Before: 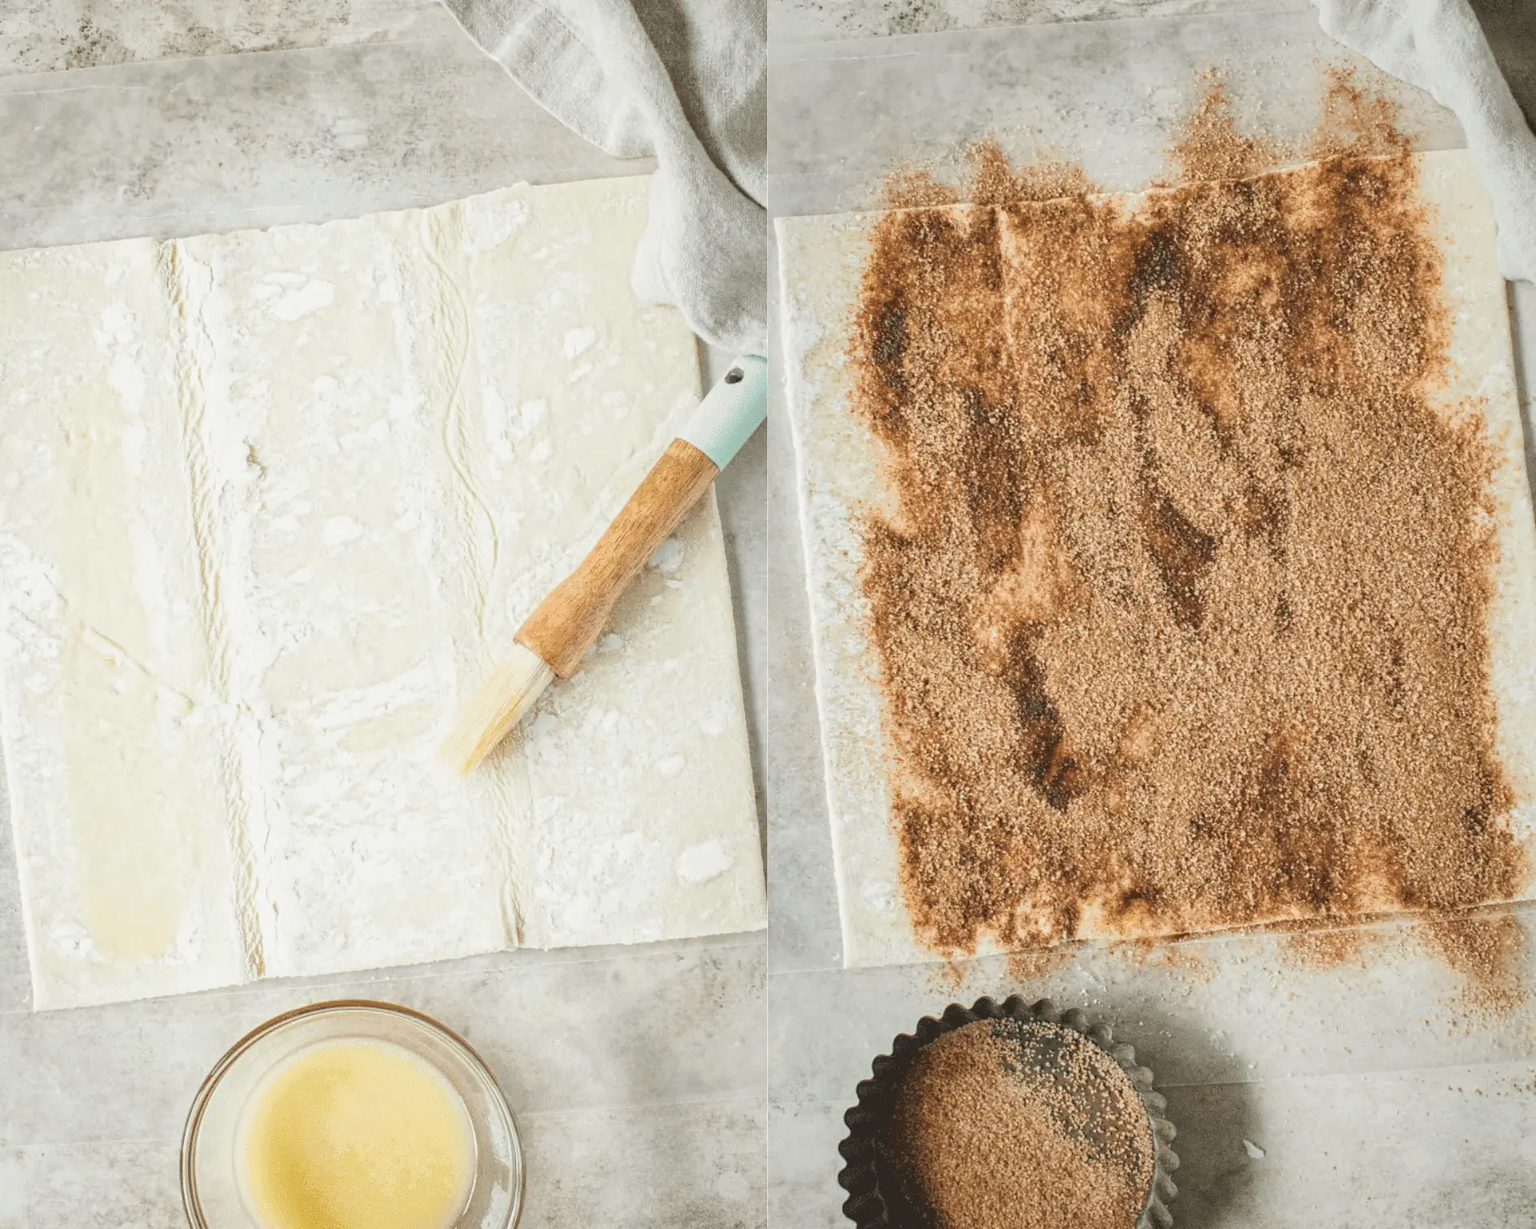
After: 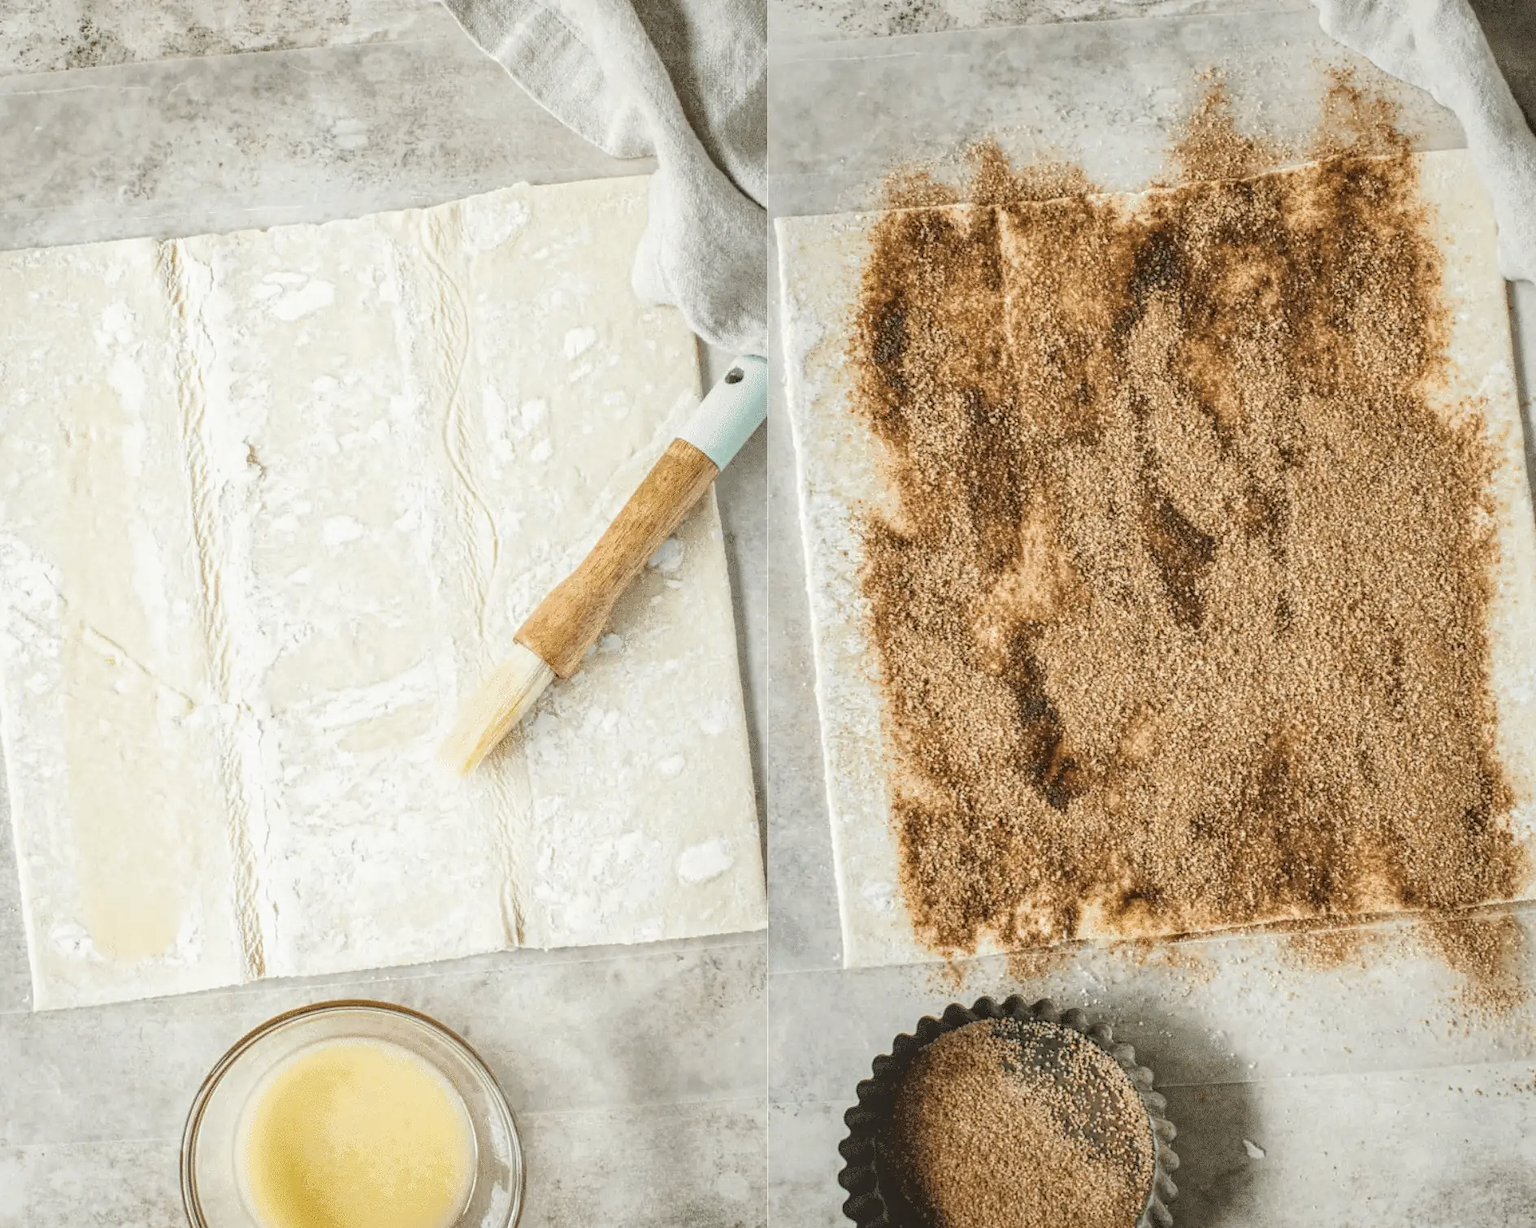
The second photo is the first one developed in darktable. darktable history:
local contrast: on, module defaults
color contrast: green-magenta contrast 0.81
